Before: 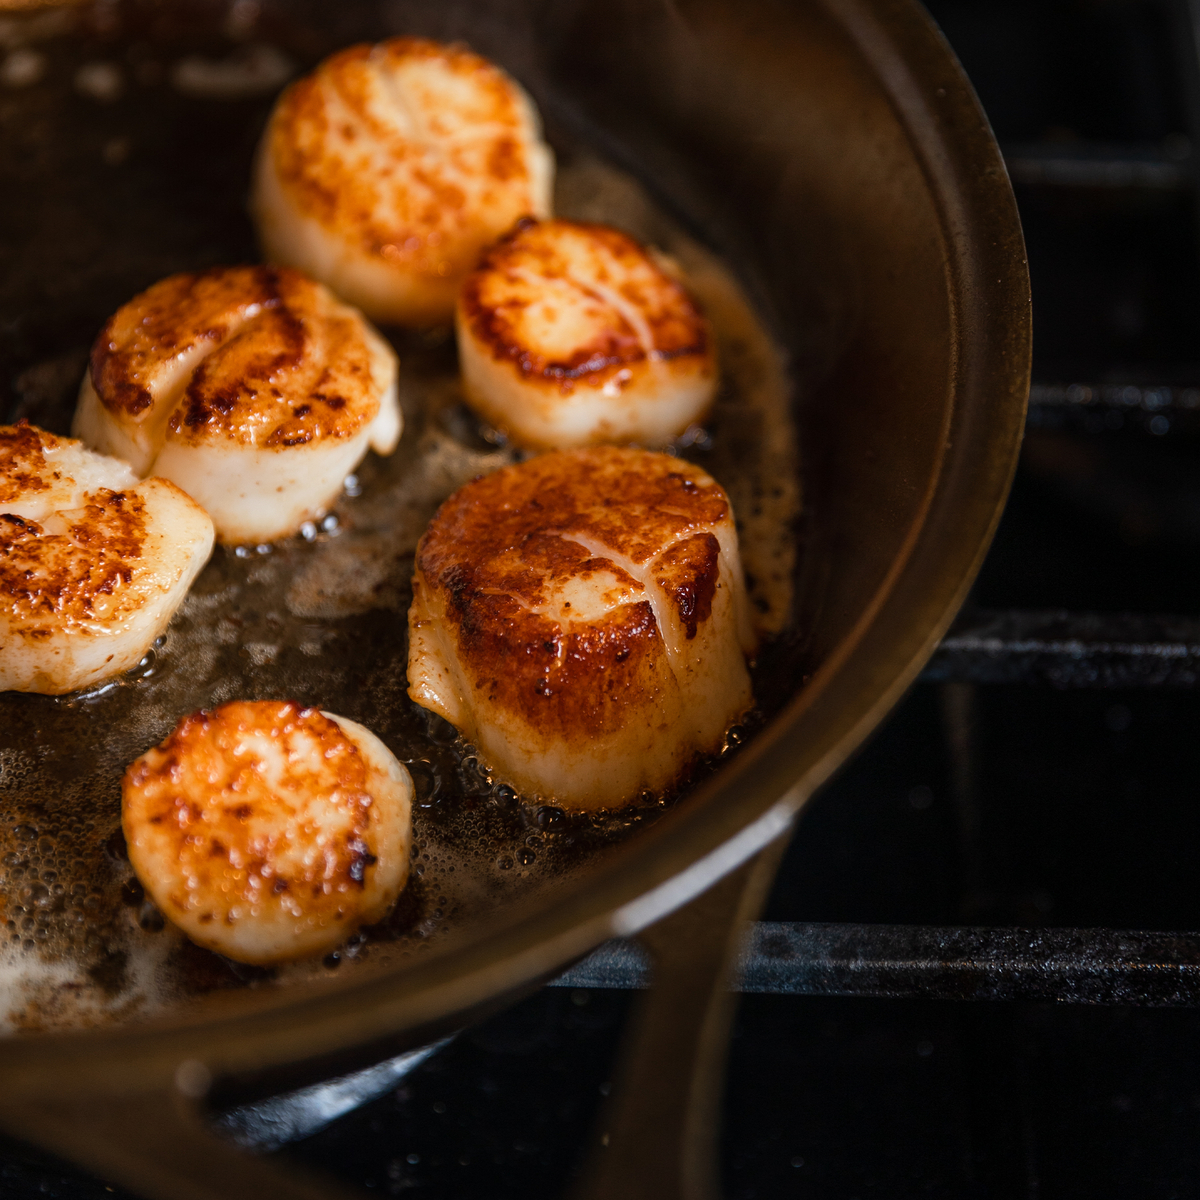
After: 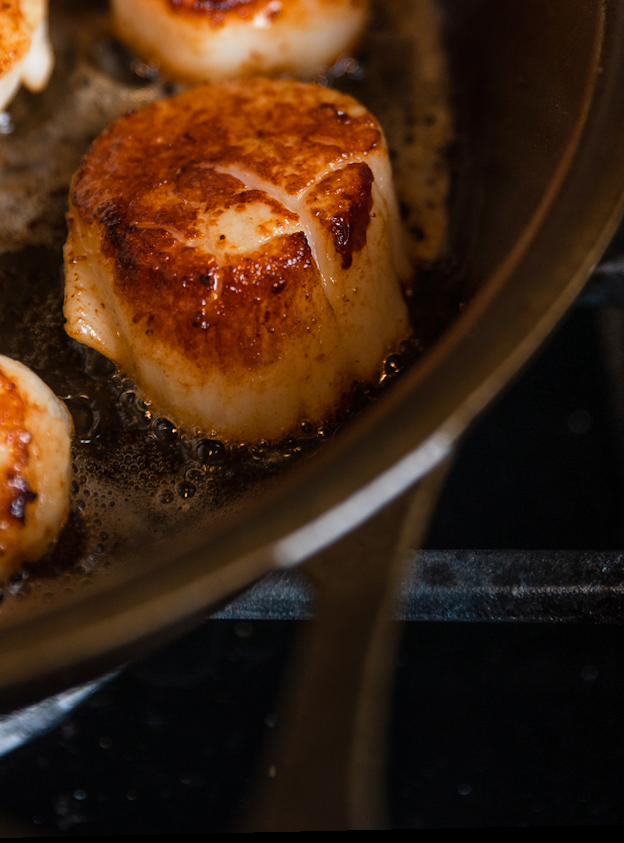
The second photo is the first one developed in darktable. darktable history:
crop and rotate: left 29.237%, top 31.152%, right 19.807%
rotate and perspective: rotation -1.24°, automatic cropping off
